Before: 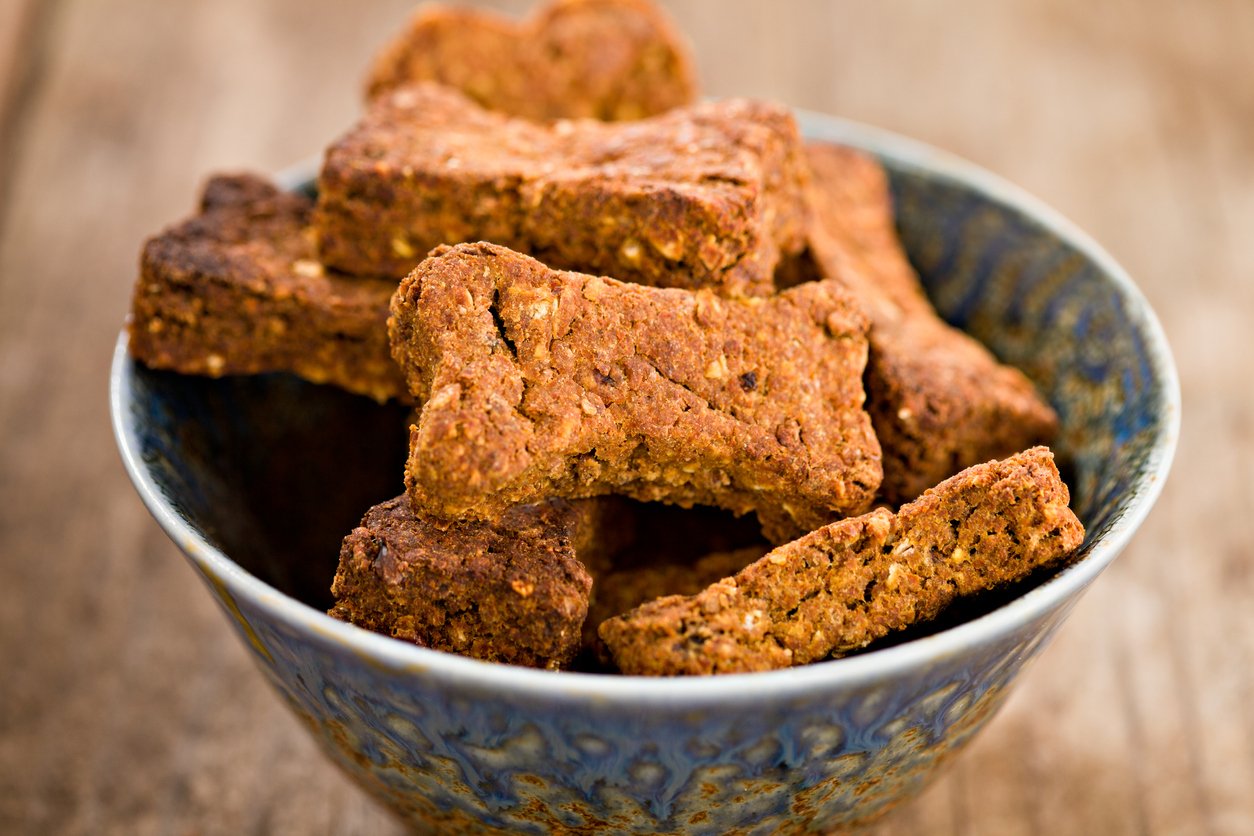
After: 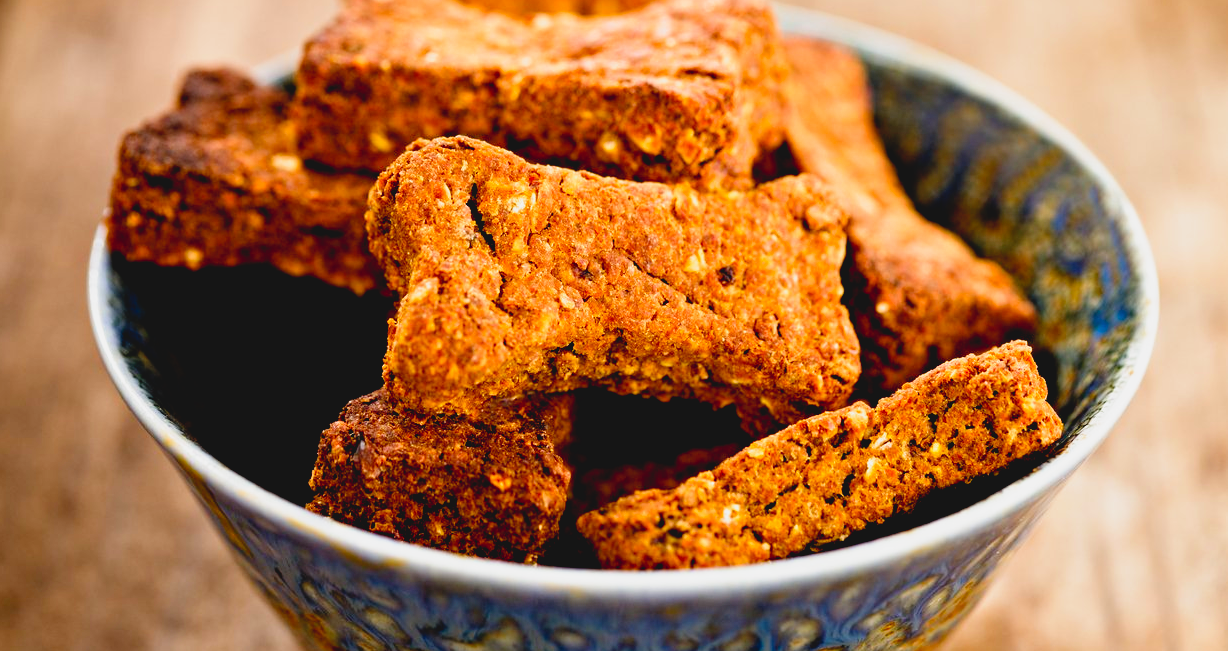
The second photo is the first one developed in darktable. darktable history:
contrast brightness saturation: contrast -0.1, brightness 0.05, saturation 0.08
filmic rgb: black relative exposure -5.5 EV, white relative exposure 2.5 EV, threshold 3 EV, target black luminance 0%, hardness 4.51, latitude 67.35%, contrast 1.453, shadows ↔ highlights balance -3.52%, preserve chrominance no, color science v4 (2020), contrast in shadows soft, enable highlight reconstruction true
exposure: compensate highlight preservation false
crop and rotate: left 1.814%, top 12.818%, right 0.25%, bottom 9.225%
